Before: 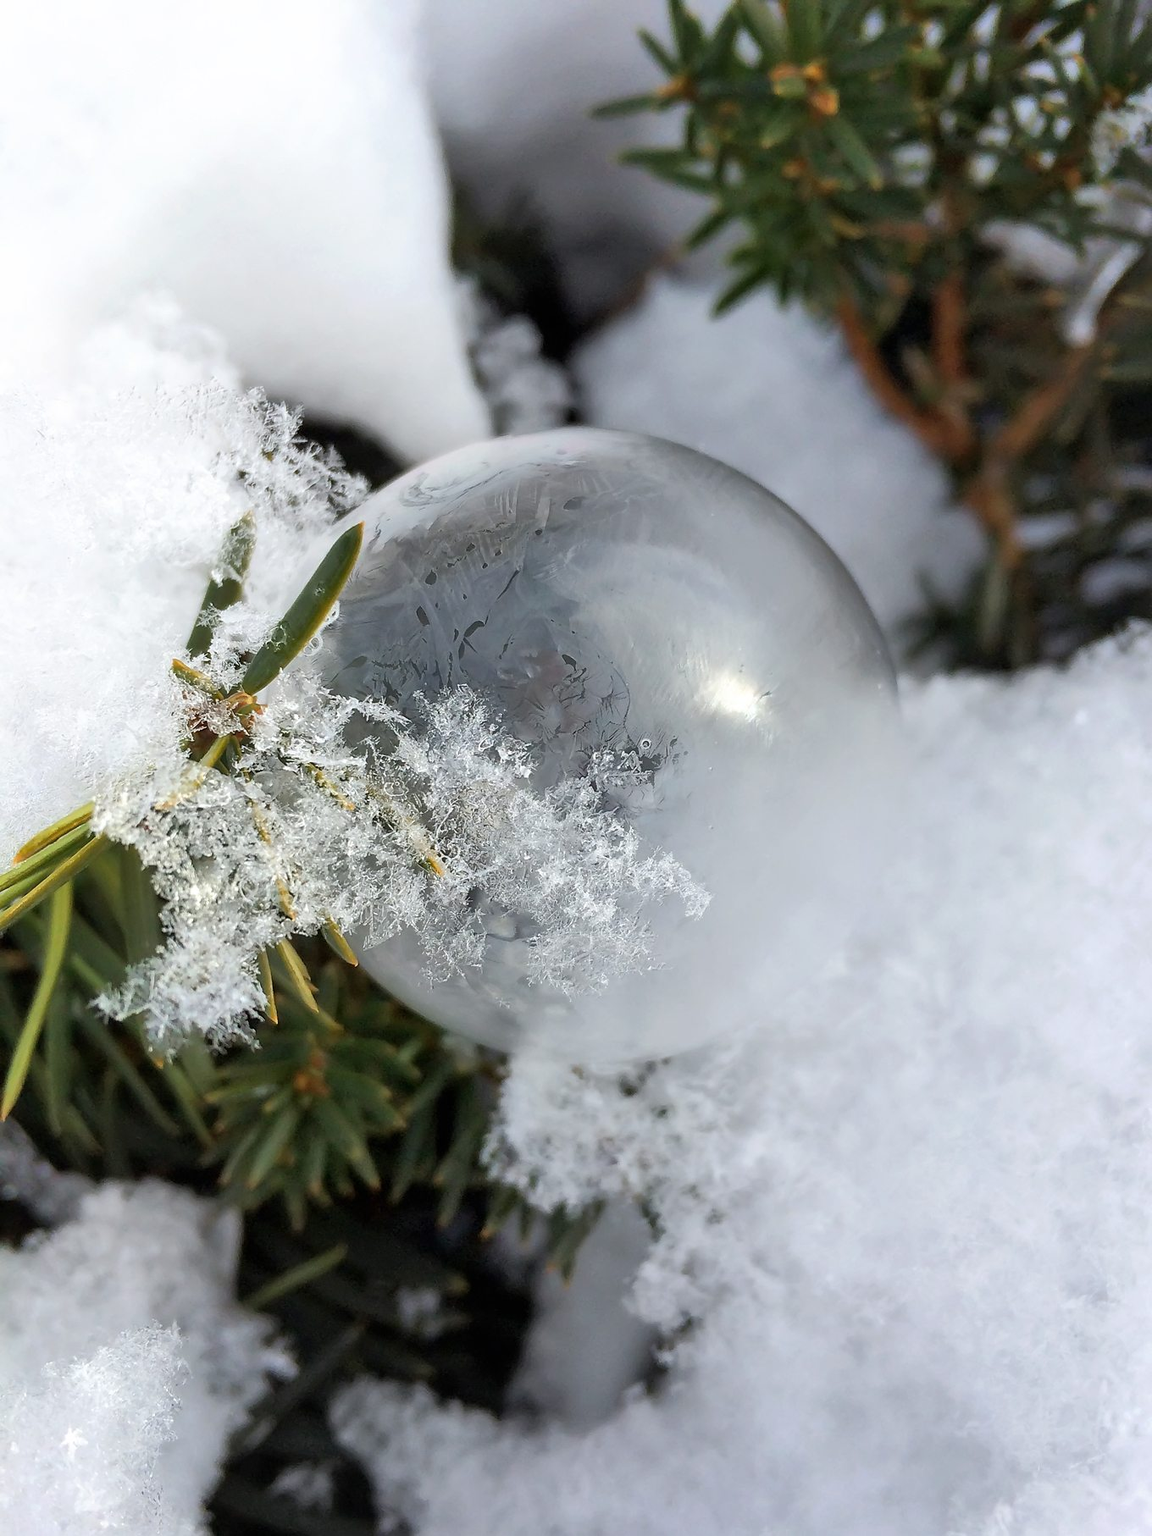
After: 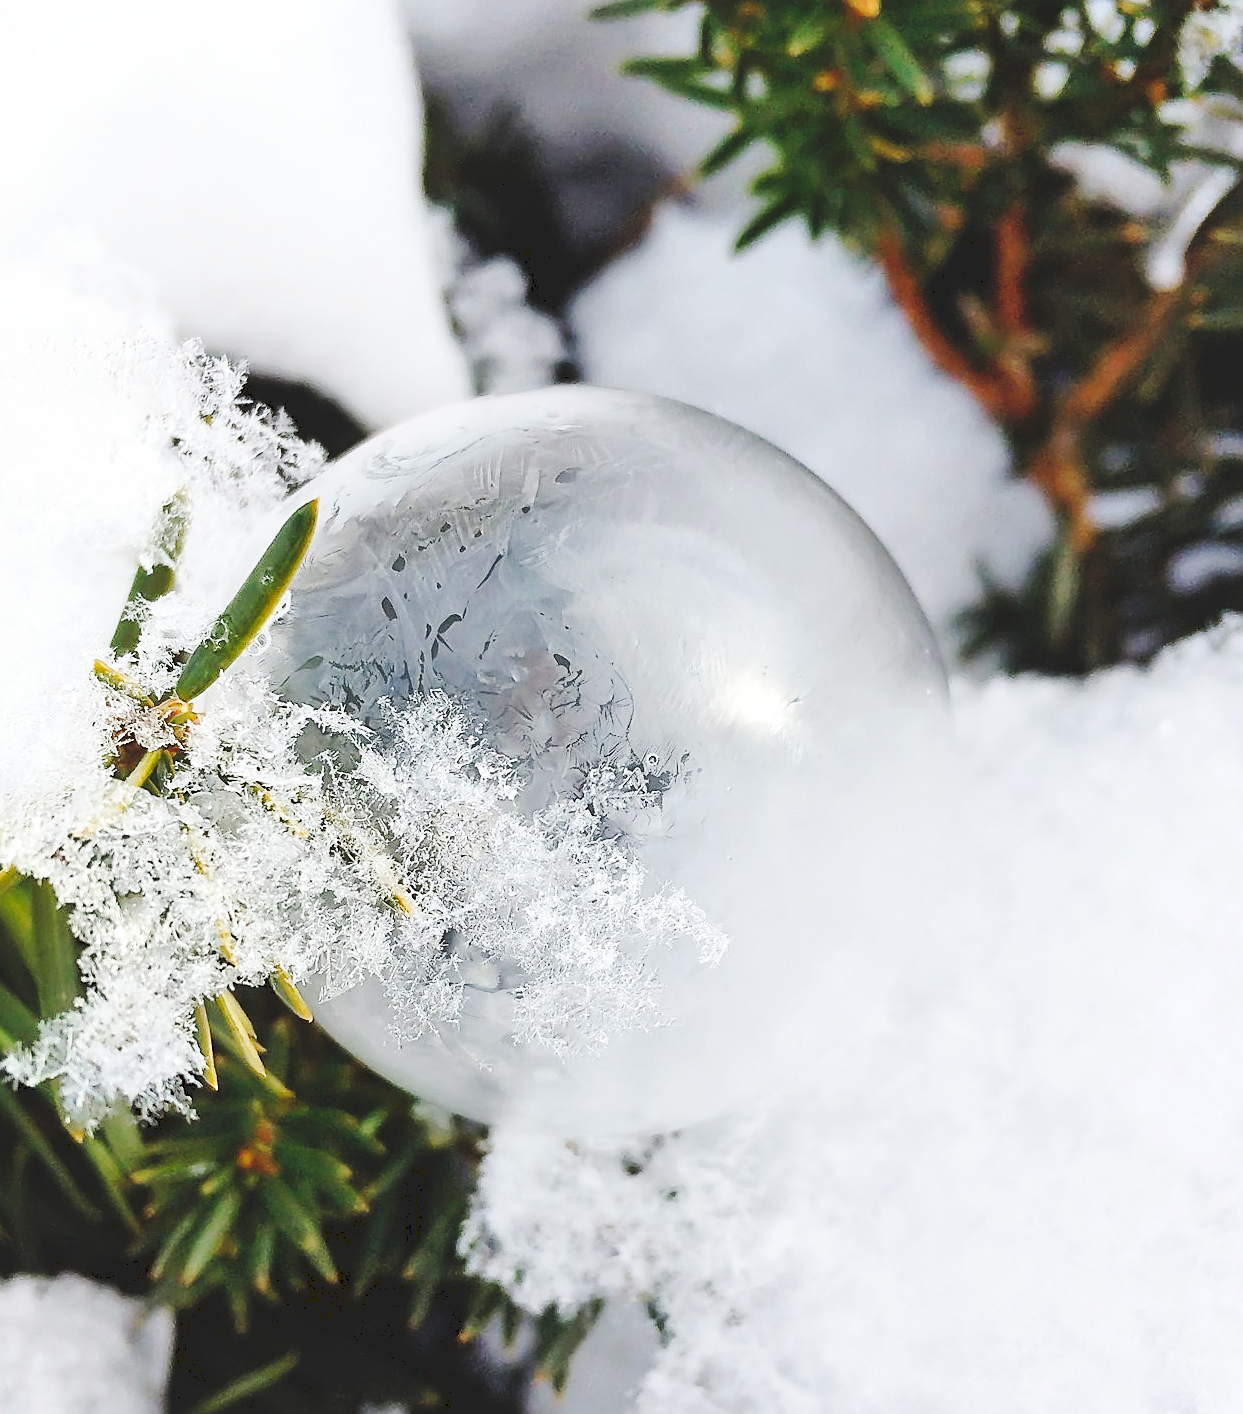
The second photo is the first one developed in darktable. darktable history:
sharpen: on, module defaults
crop: left 8.155%, top 6.611%, bottom 15.385%
tone curve: curves: ch0 [(0, 0) (0.003, 0.126) (0.011, 0.129) (0.025, 0.129) (0.044, 0.136) (0.069, 0.145) (0.1, 0.162) (0.136, 0.182) (0.177, 0.211) (0.224, 0.254) (0.277, 0.307) (0.335, 0.366) (0.399, 0.441) (0.468, 0.533) (0.543, 0.624) (0.623, 0.702) (0.709, 0.774) (0.801, 0.835) (0.898, 0.904) (1, 1)], preserve colors none
base curve: curves: ch0 [(0, 0) (0.028, 0.03) (0.121, 0.232) (0.46, 0.748) (0.859, 0.968) (1, 1)], preserve colors none
